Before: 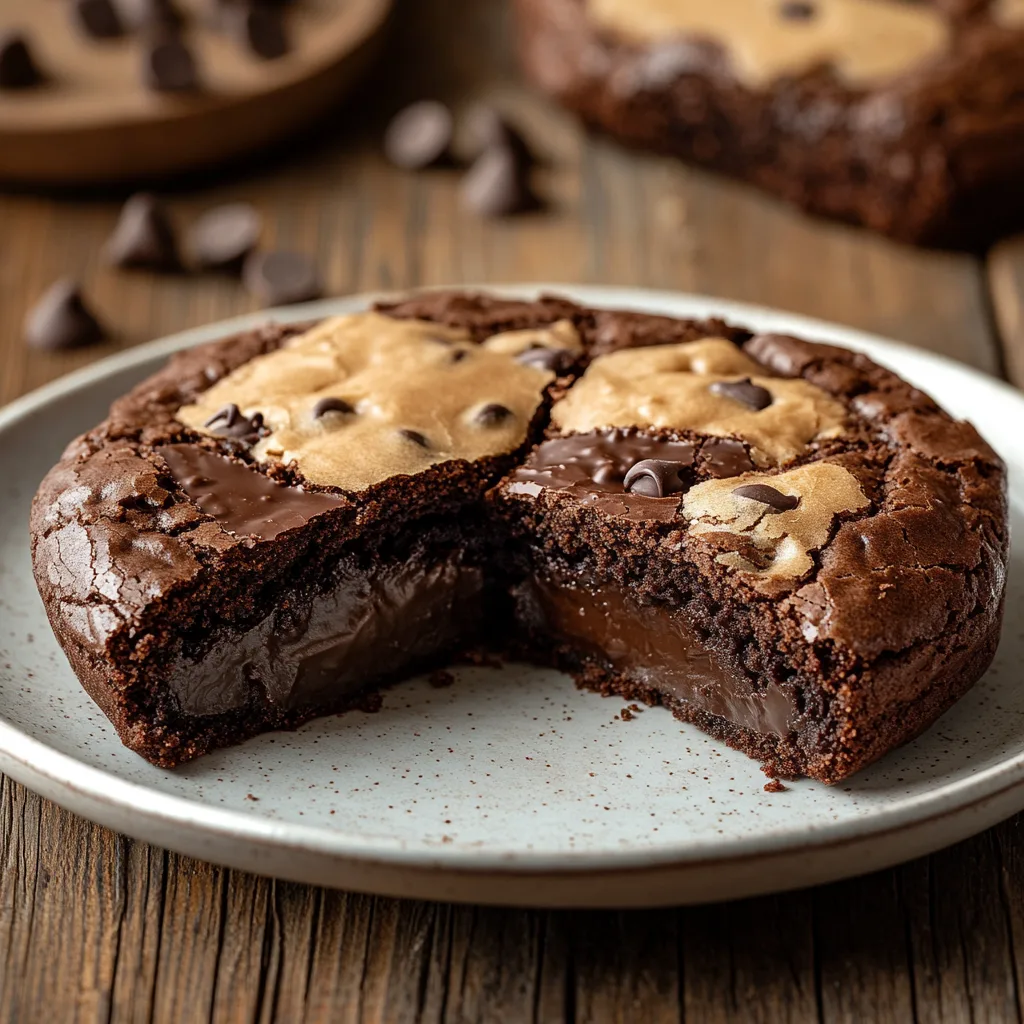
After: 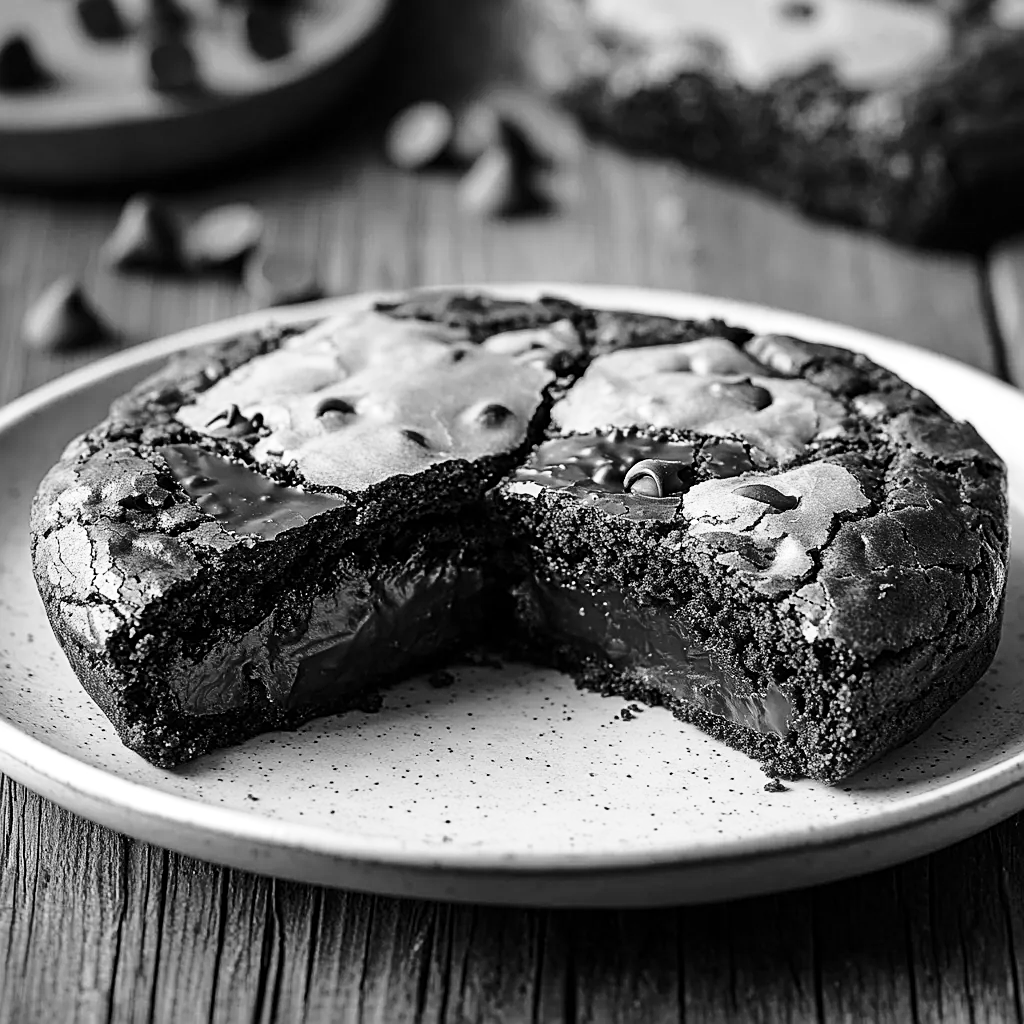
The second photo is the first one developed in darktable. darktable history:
sharpen: on, module defaults
color calibration: output gray [0.31, 0.36, 0.33, 0], gray › normalize channels true, illuminant same as pipeline (D50), adaptation XYZ, x 0.346, y 0.359, gamut compression 0
base curve: curves: ch0 [(0, 0) (0.028, 0.03) (0.121, 0.232) (0.46, 0.748) (0.859, 0.968) (1, 1)], preserve colors none
white balance: red 0.926, green 1.003, blue 1.133
